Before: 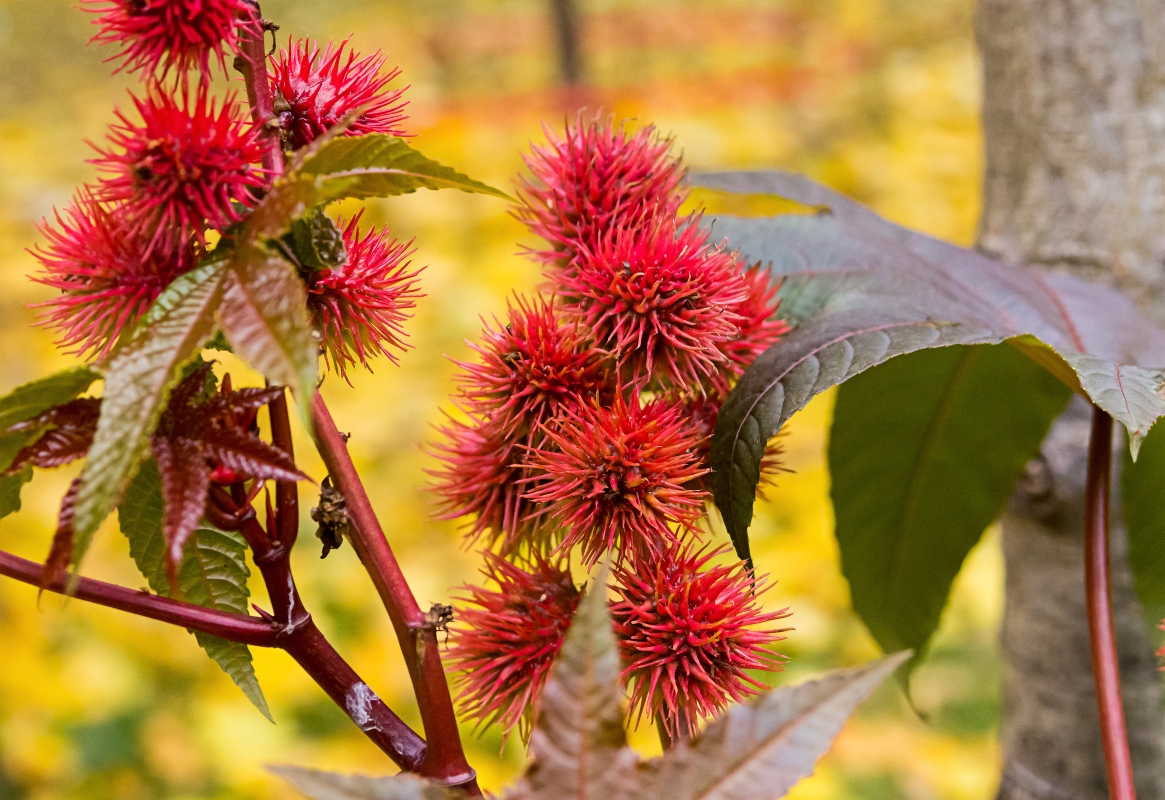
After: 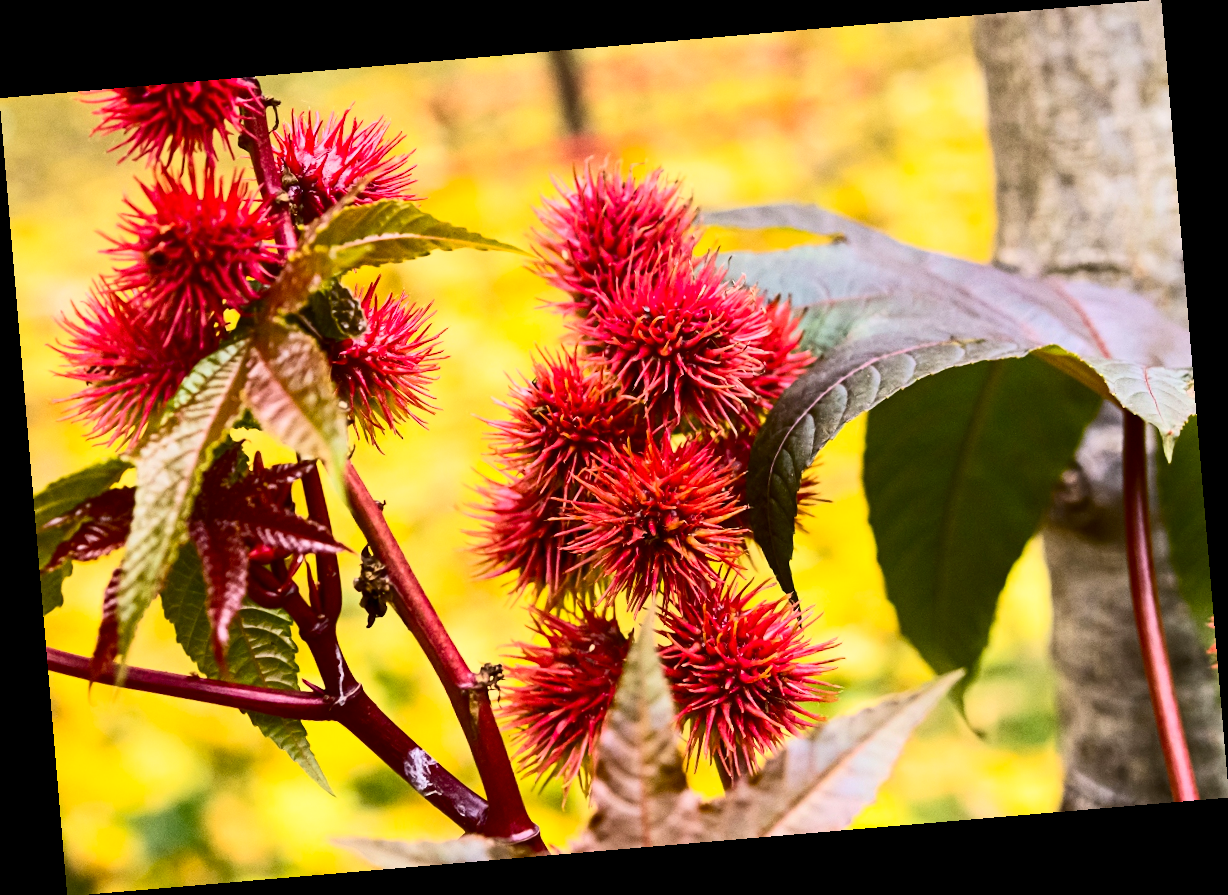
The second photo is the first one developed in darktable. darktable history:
contrast brightness saturation: contrast 0.4, brightness 0.1, saturation 0.21
rotate and perspective: rotation -4.86°, automatic cropping off
